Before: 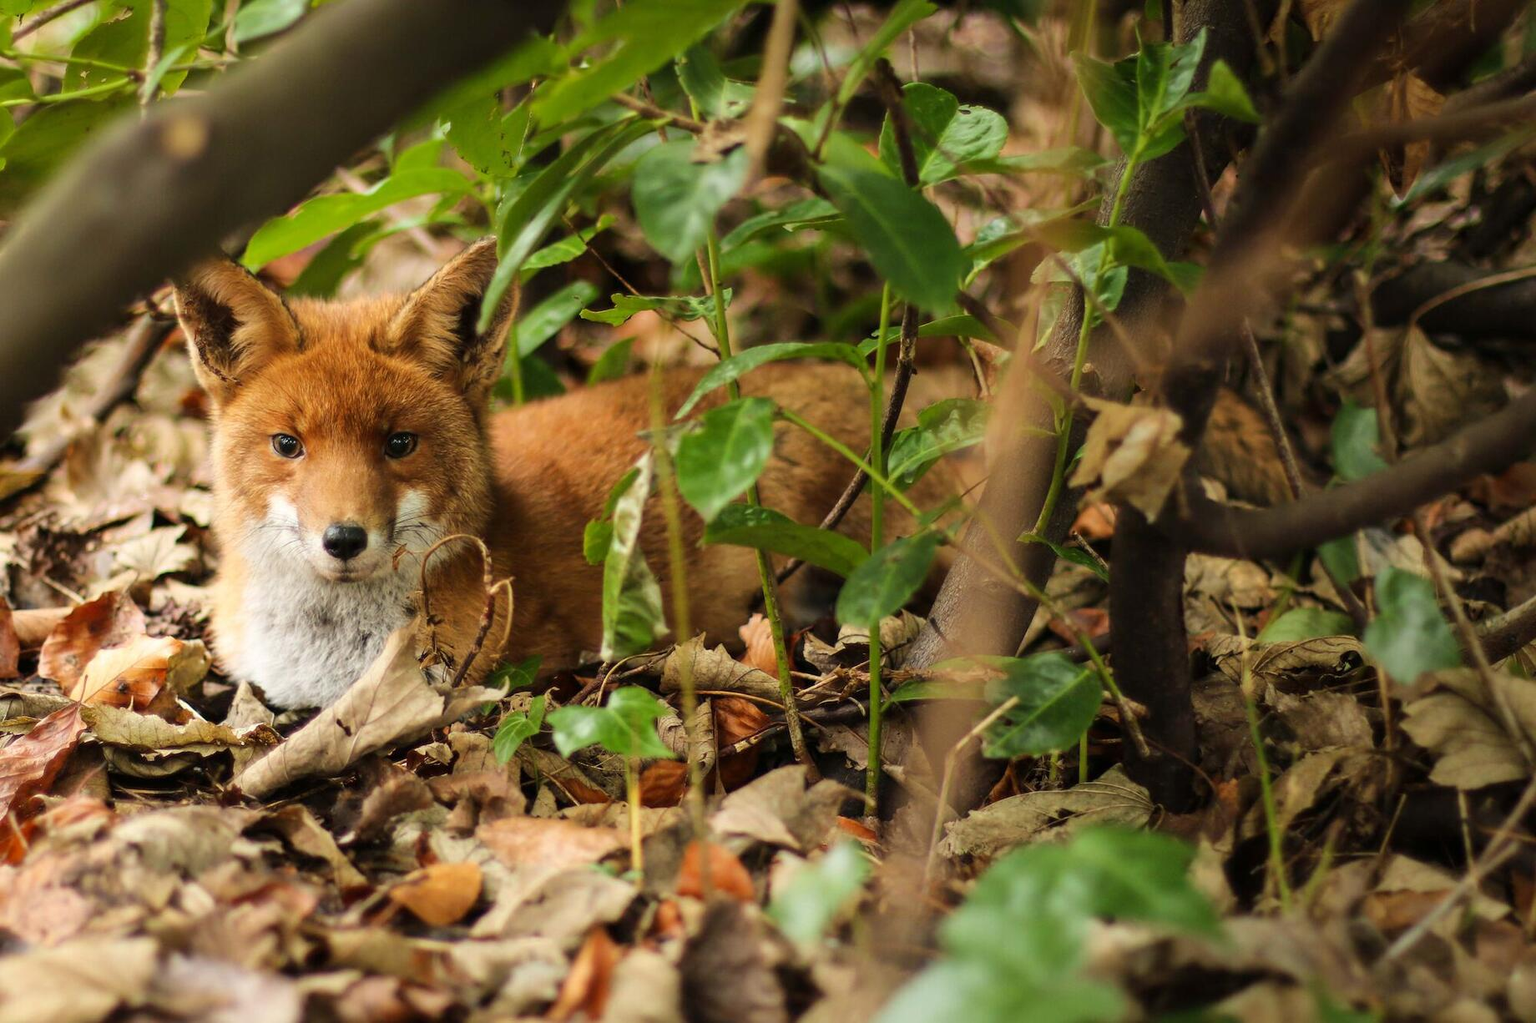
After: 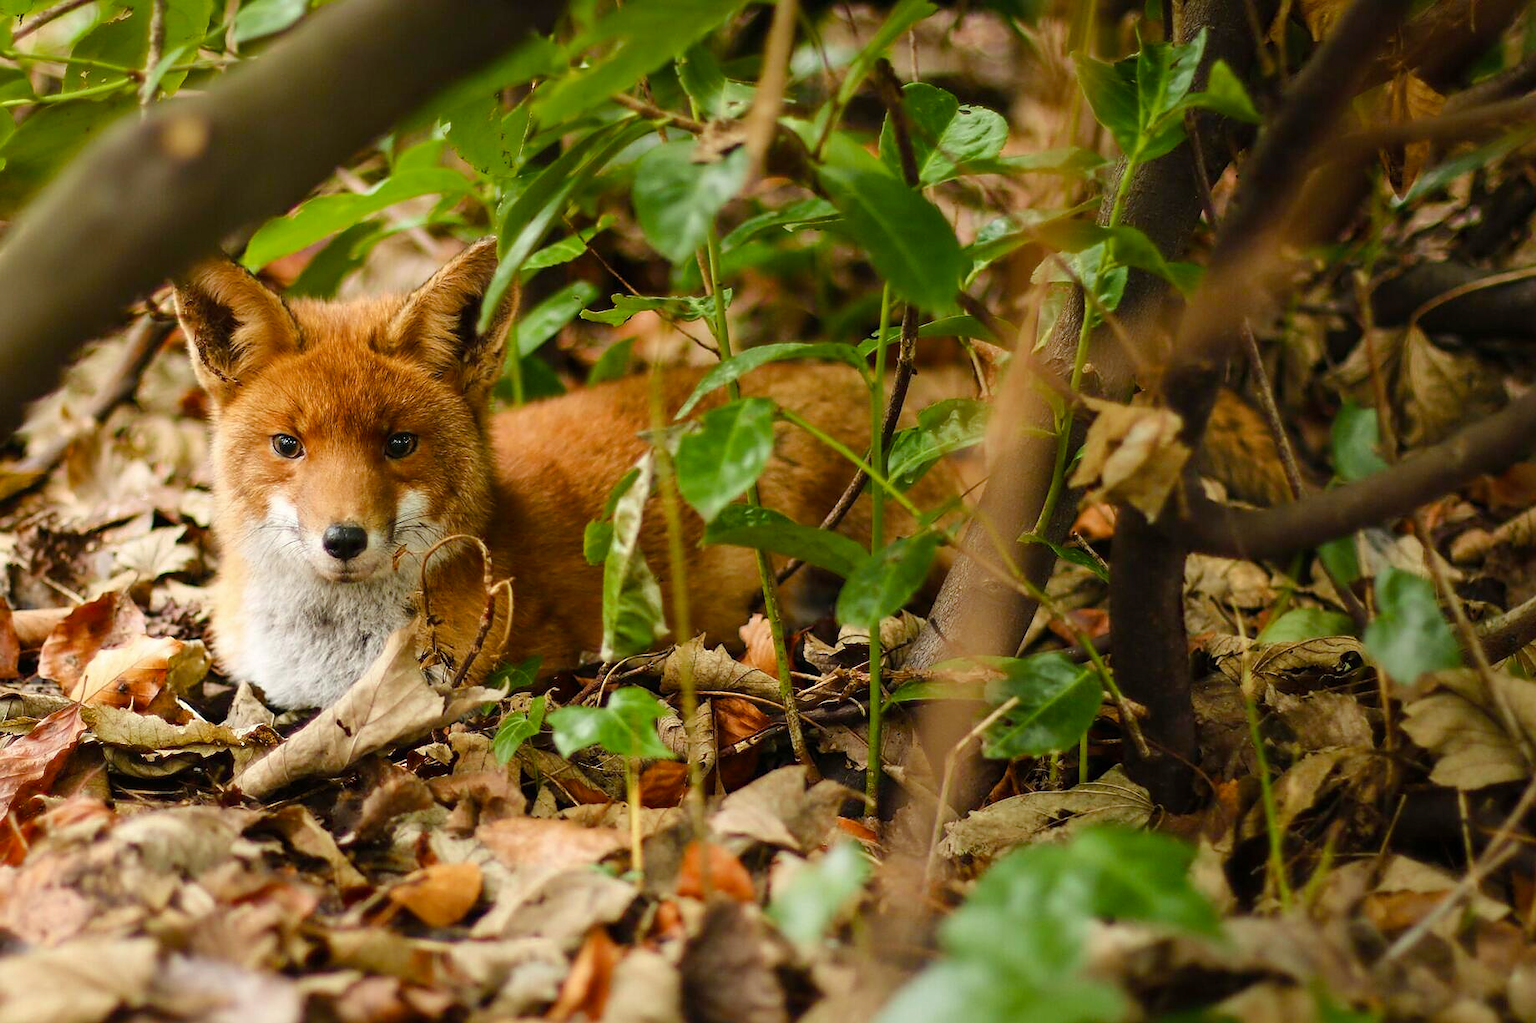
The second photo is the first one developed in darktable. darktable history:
shadows and highlights: shadows 20.91, highlights -35.45, soften with gaussian
color balance rgb: perceptual saturation grading › global saturation 20%, perceptual saturation grading › highlights -25%, perceptual saturation grading › shadows 25%
sharpen: radius 0.969, amount 0.604
